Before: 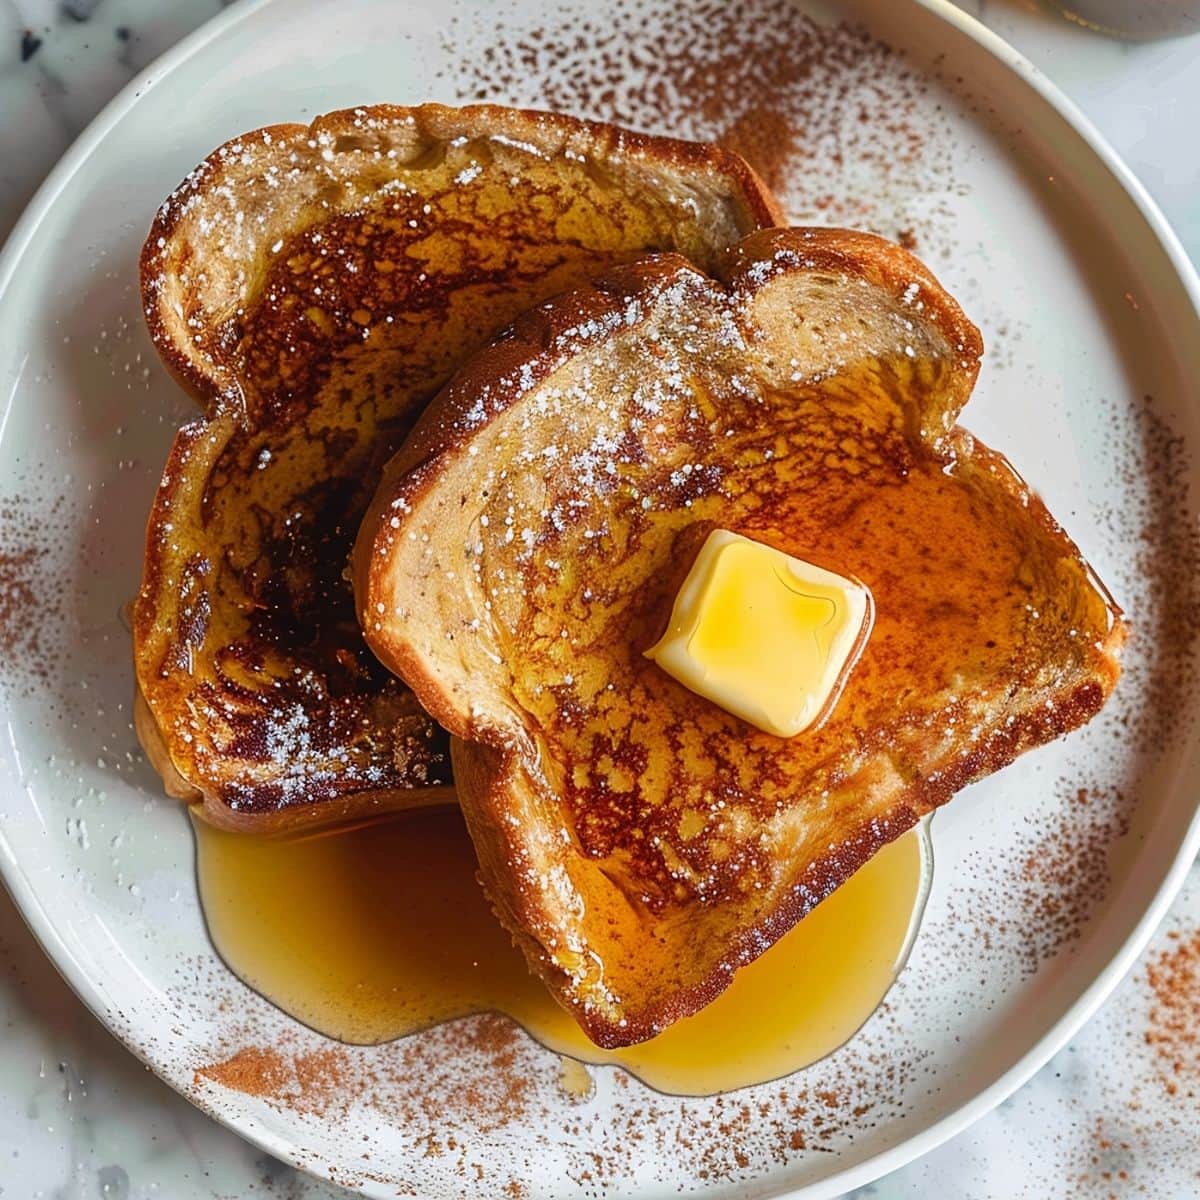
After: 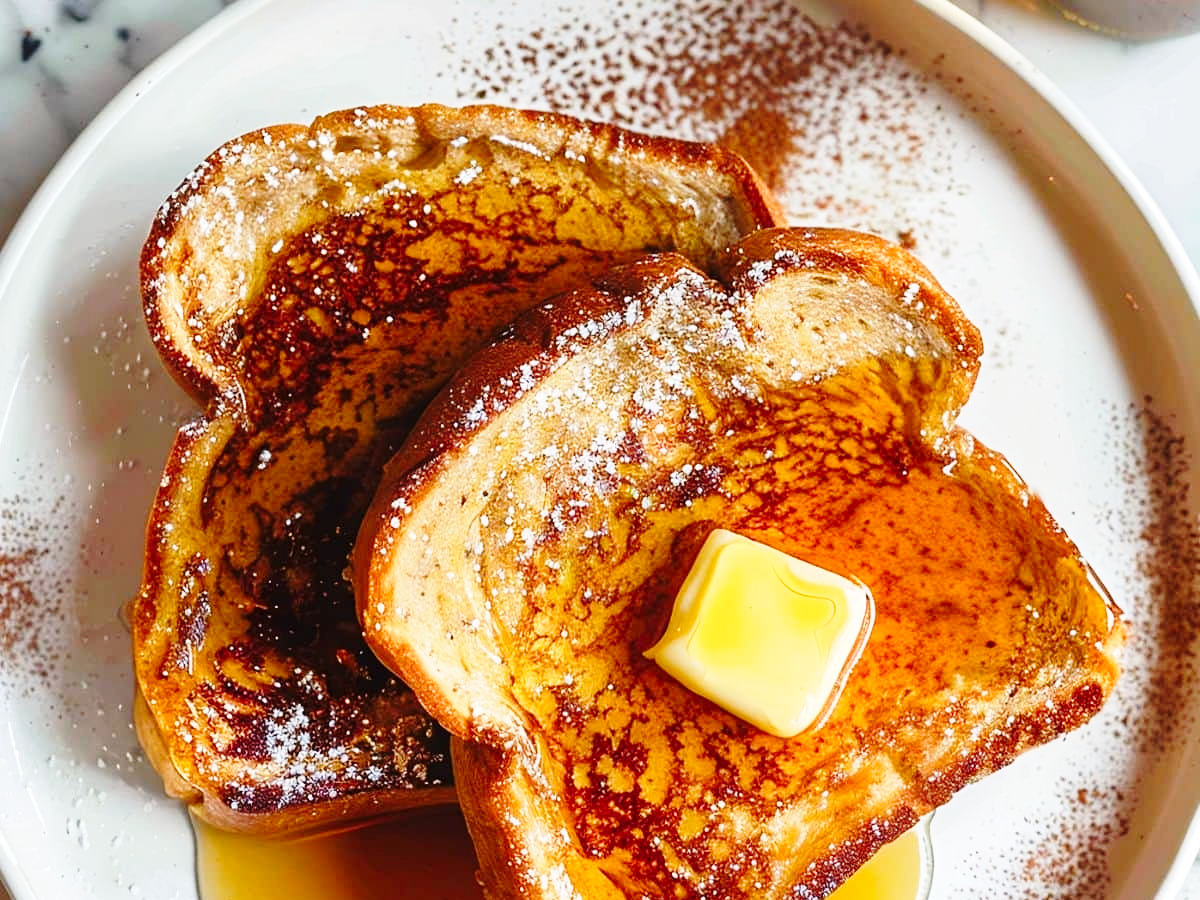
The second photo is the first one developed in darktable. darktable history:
base curve: curves: ch0 [(0, 0) (0.028, 0.03) (0.121, 0.232) (0.46, 0.748) (0.859, 0.968) (1, 1)], preserve colors none
crop: bottom 24.923%
